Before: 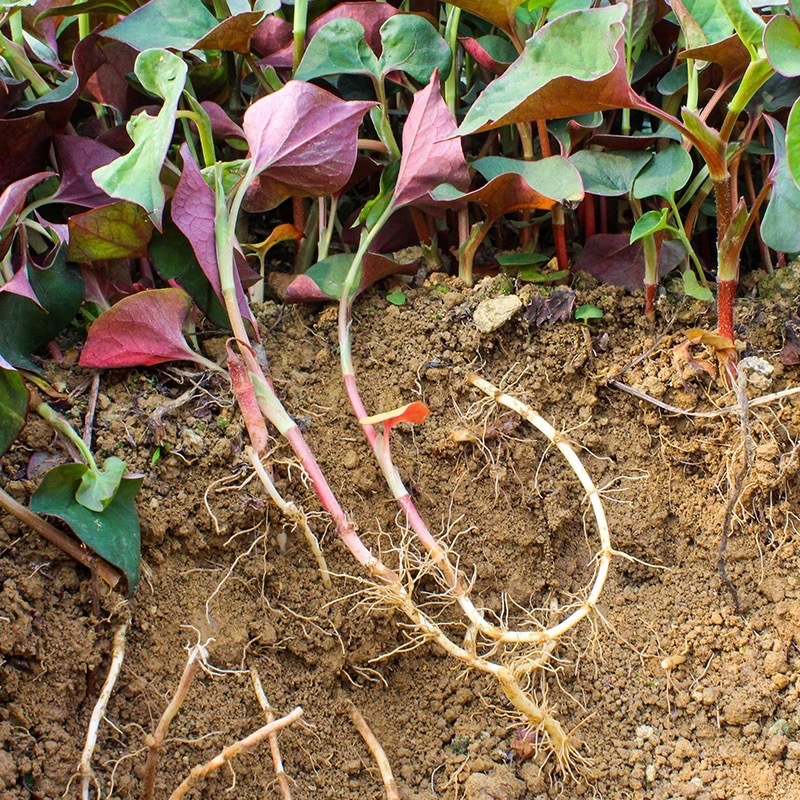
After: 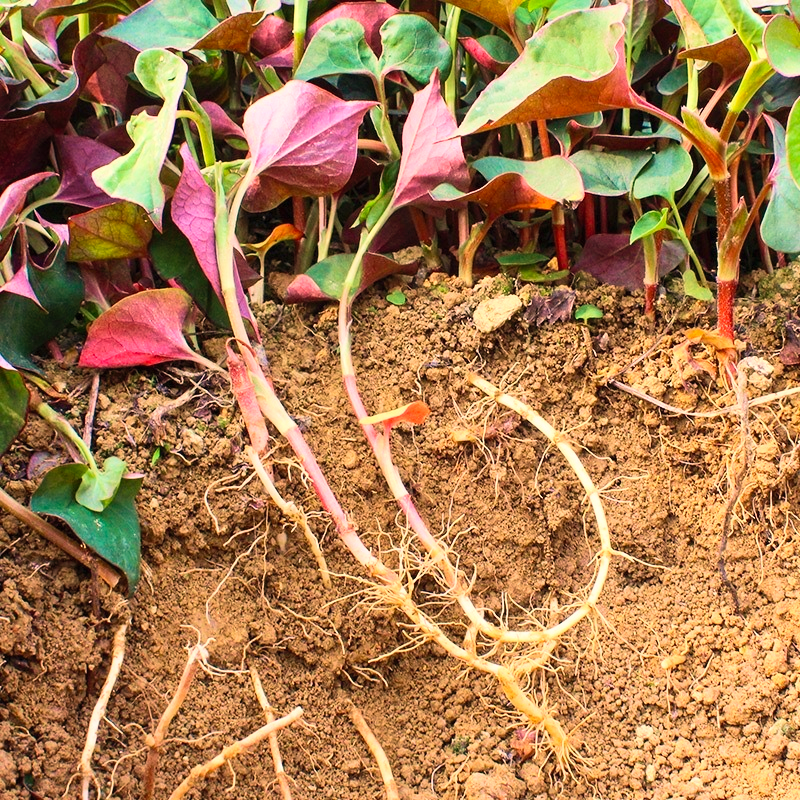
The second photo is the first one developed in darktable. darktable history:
velvia: on, module defaults
contrast brightness saturation: contrast 0.2, brightness 0.16, saturation 0.22
white balance: red 1.127, blue 0.943
